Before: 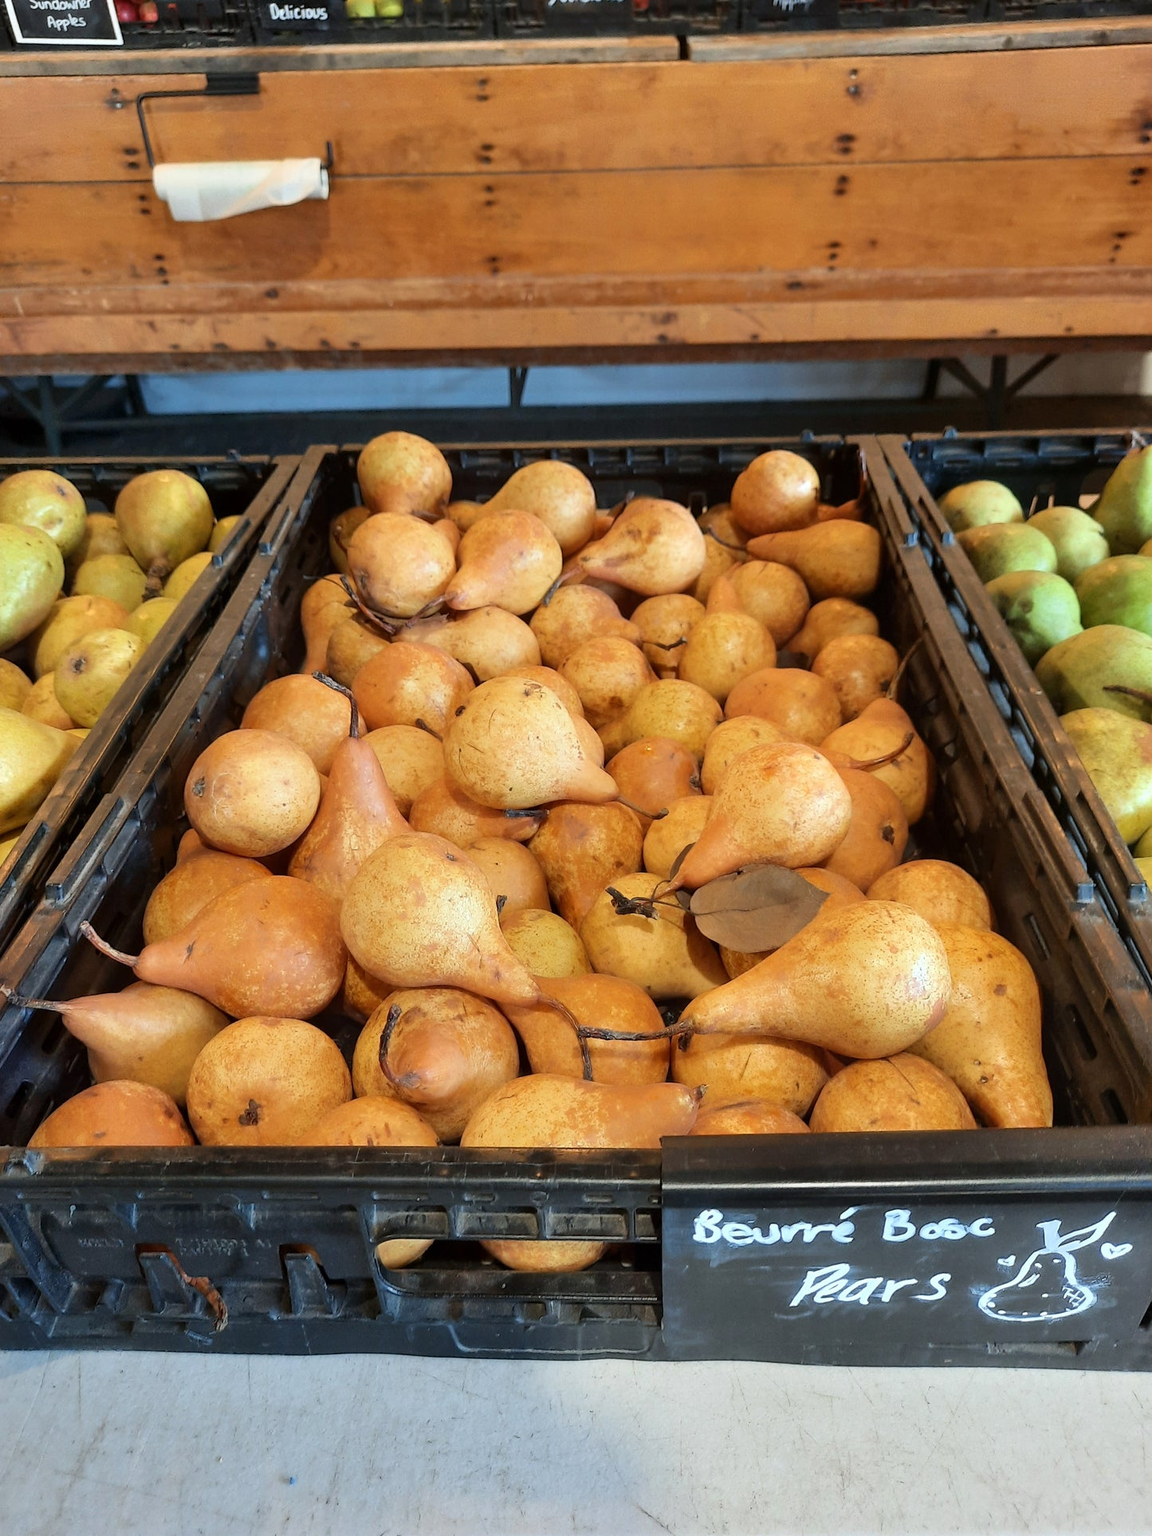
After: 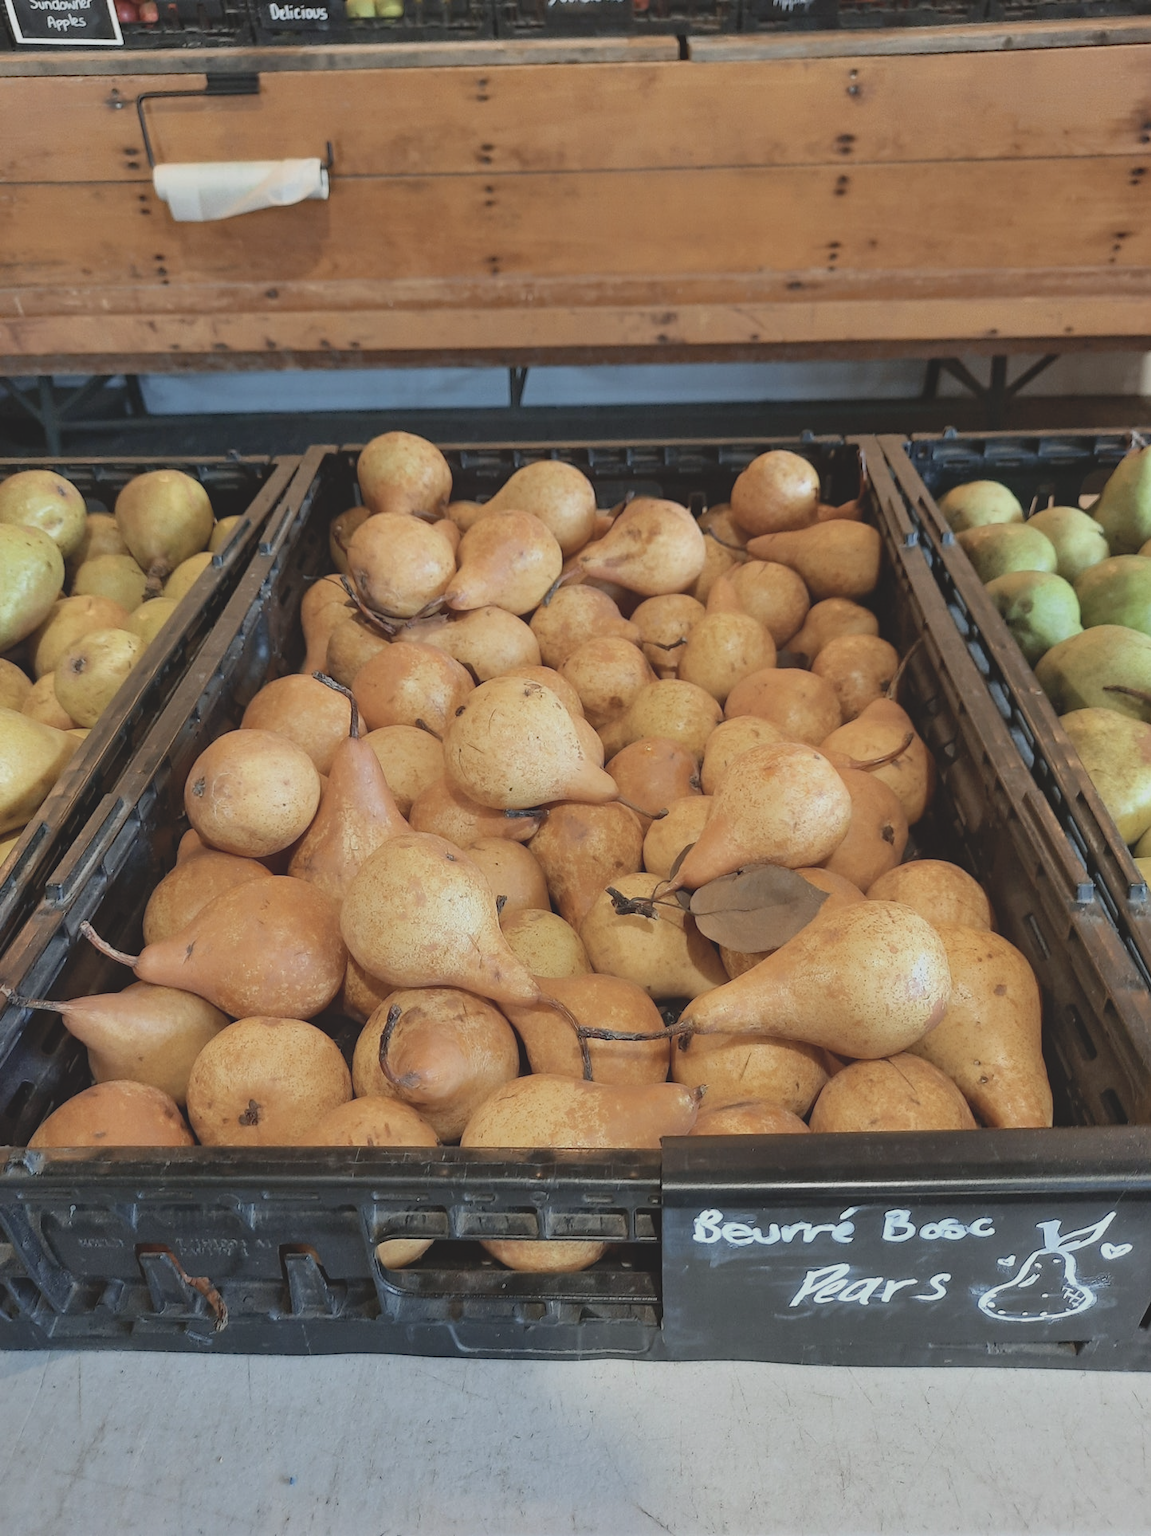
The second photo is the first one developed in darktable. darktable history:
tone equalizer: on, module defaults
haze removal: compatibility mode true, adaptive false
contrast brightness saturation: contrast -0.26, saturation -0.43
